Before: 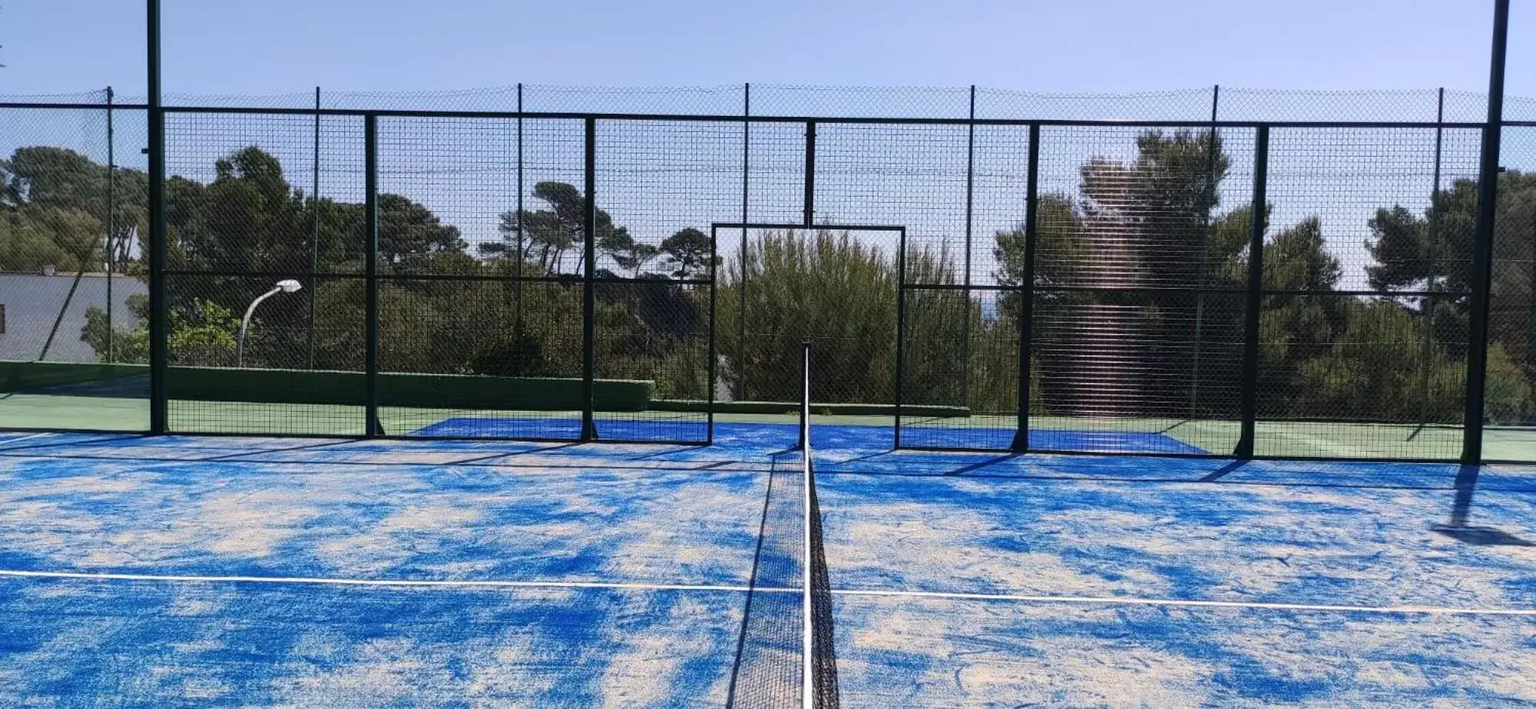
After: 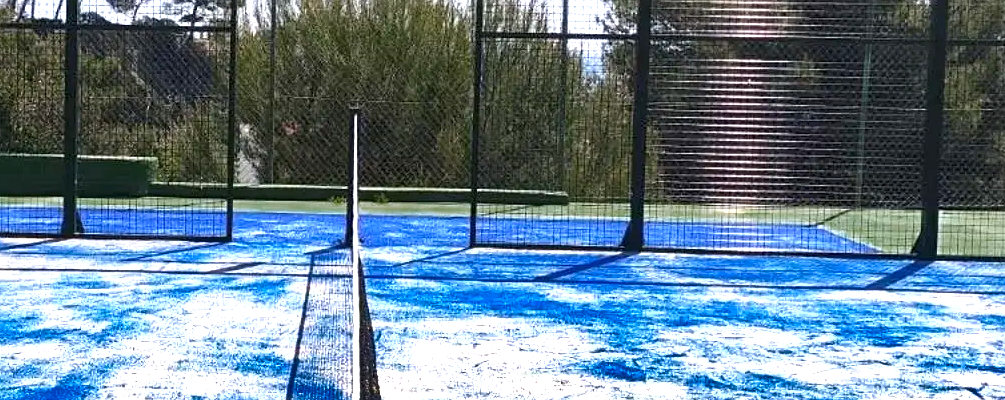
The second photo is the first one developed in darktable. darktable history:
exposure: black level correction 0, exposure 1.199 EV, compensate highlight preservation false
sharpen: amount 0.209
crop: left 34.796%, top 36.709%, right 14.94%, bottom 19.937%
color zones: curves: ch0 [(0.25, 0.5) (0.347, 0.092) (0.75, 0.5)]; ch1 [(0.25, 0.5) (0.33, 0.51) (0.75, 0.5)]
shadows and highlights: radius 106.67, shadows 23.59, highlights -58.77, low approximation 0.01, soften with gaussian
